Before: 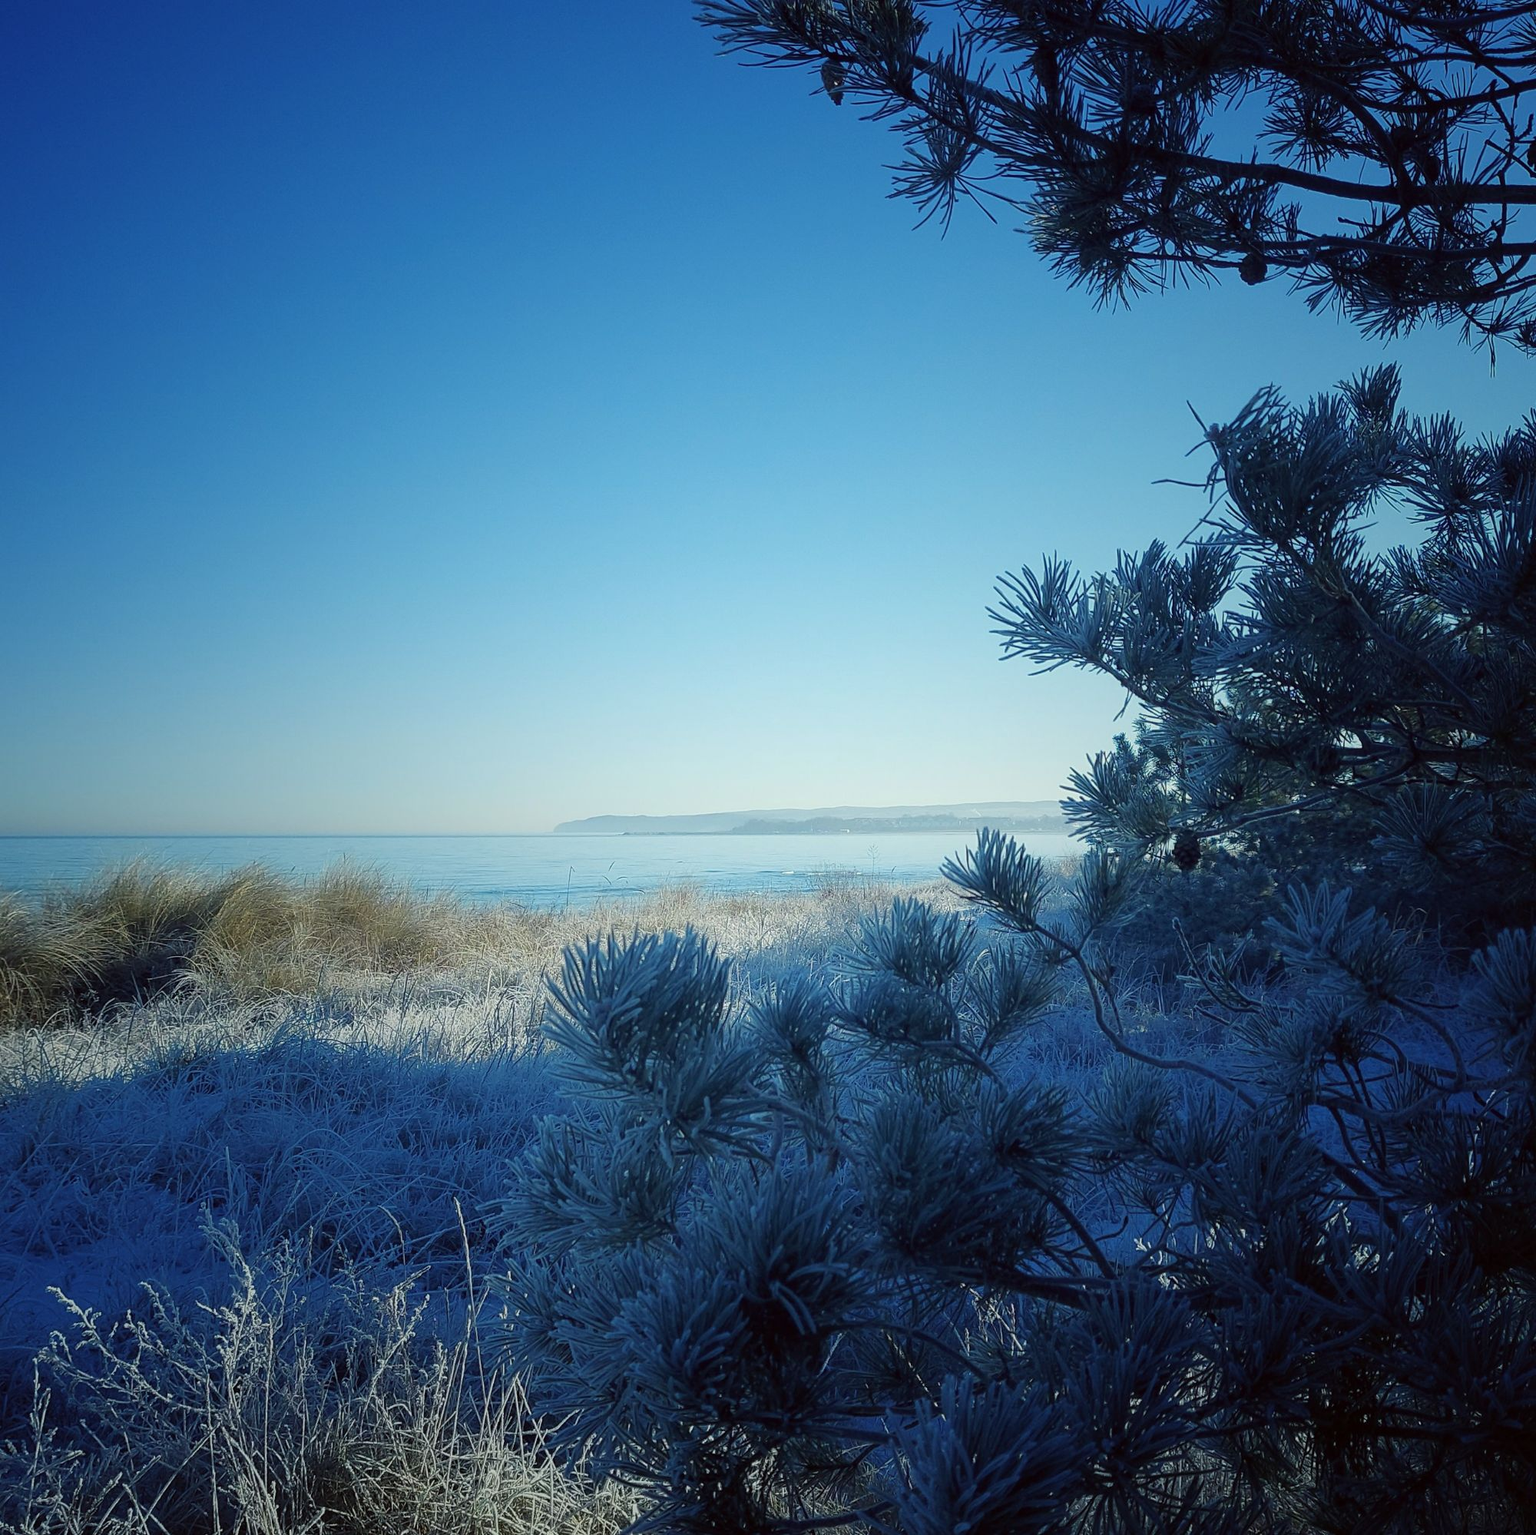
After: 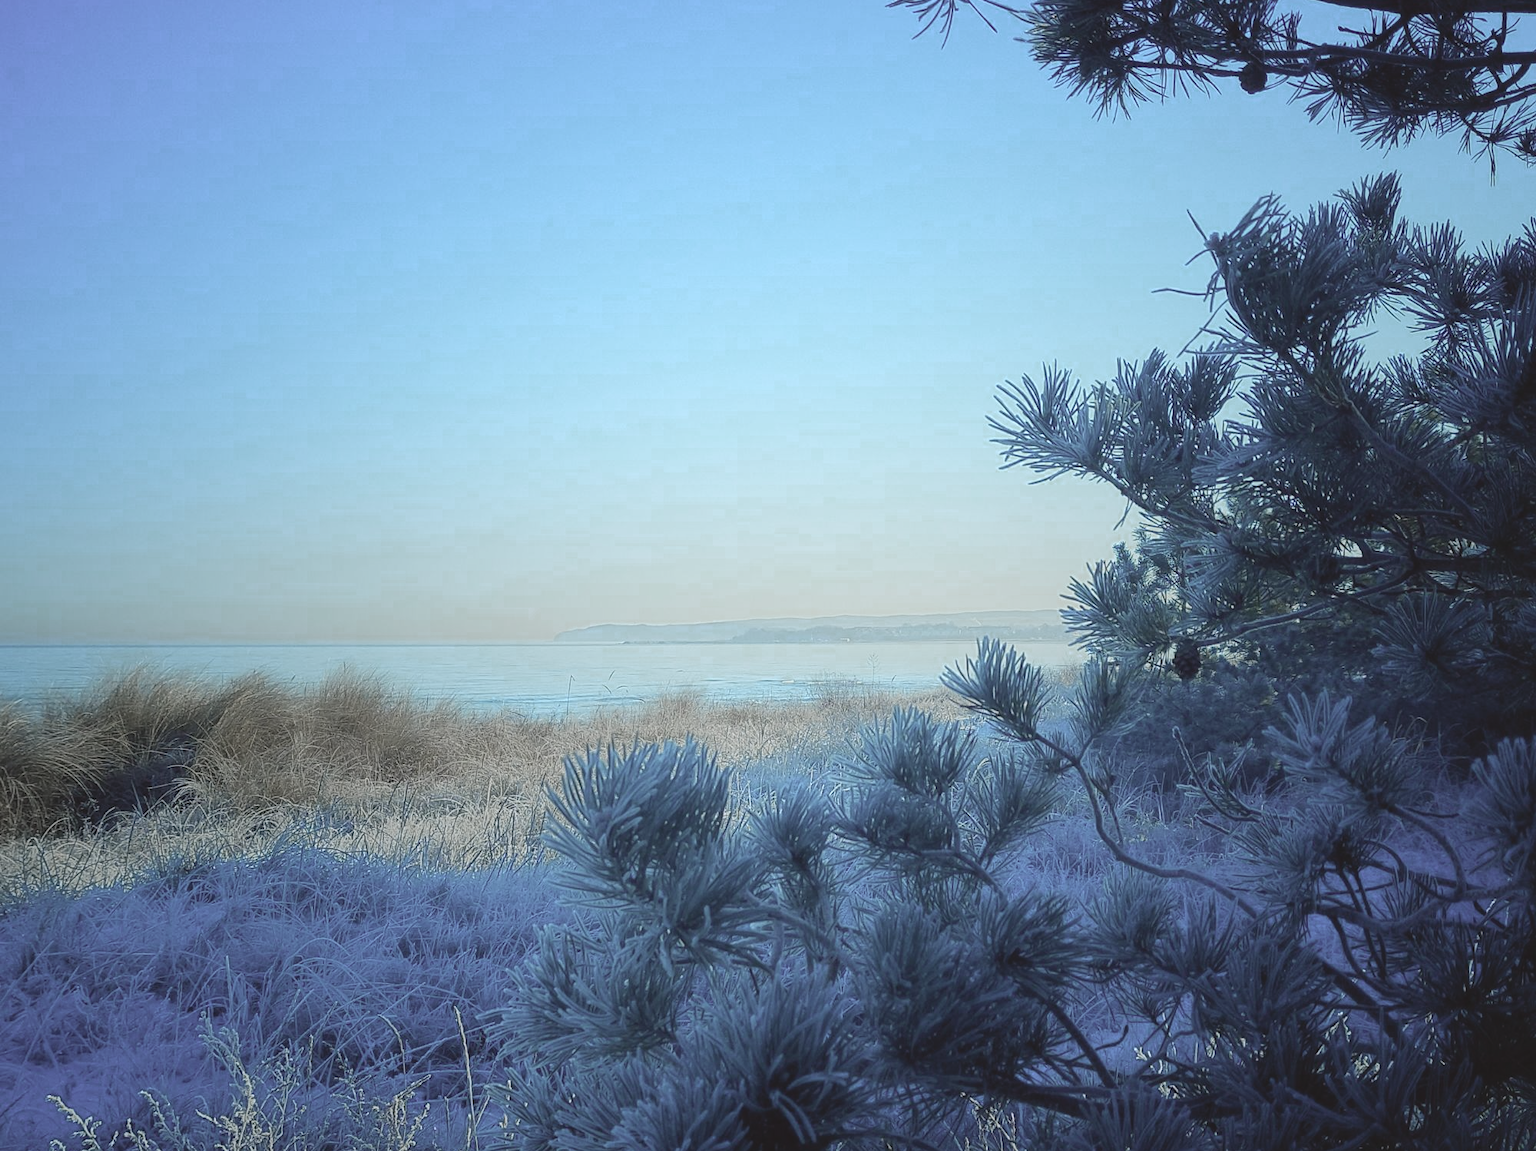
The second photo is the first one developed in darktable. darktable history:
crop and rotate: top 12.5%, bottom 12.5%
contrast brightness saturation: contrast -0.19, saturation 0.19
color zones: curves: ch0 [(0, 0.613) (0.01, 0.613) (0.245, 0.448) (0.498, 0.529) (0.642, 0.665) (0.879, 0.777) (0.99, 0.613)]; ch1 [(0, 0.272) (0.219, 0.127) (0.724, 0.346)]
